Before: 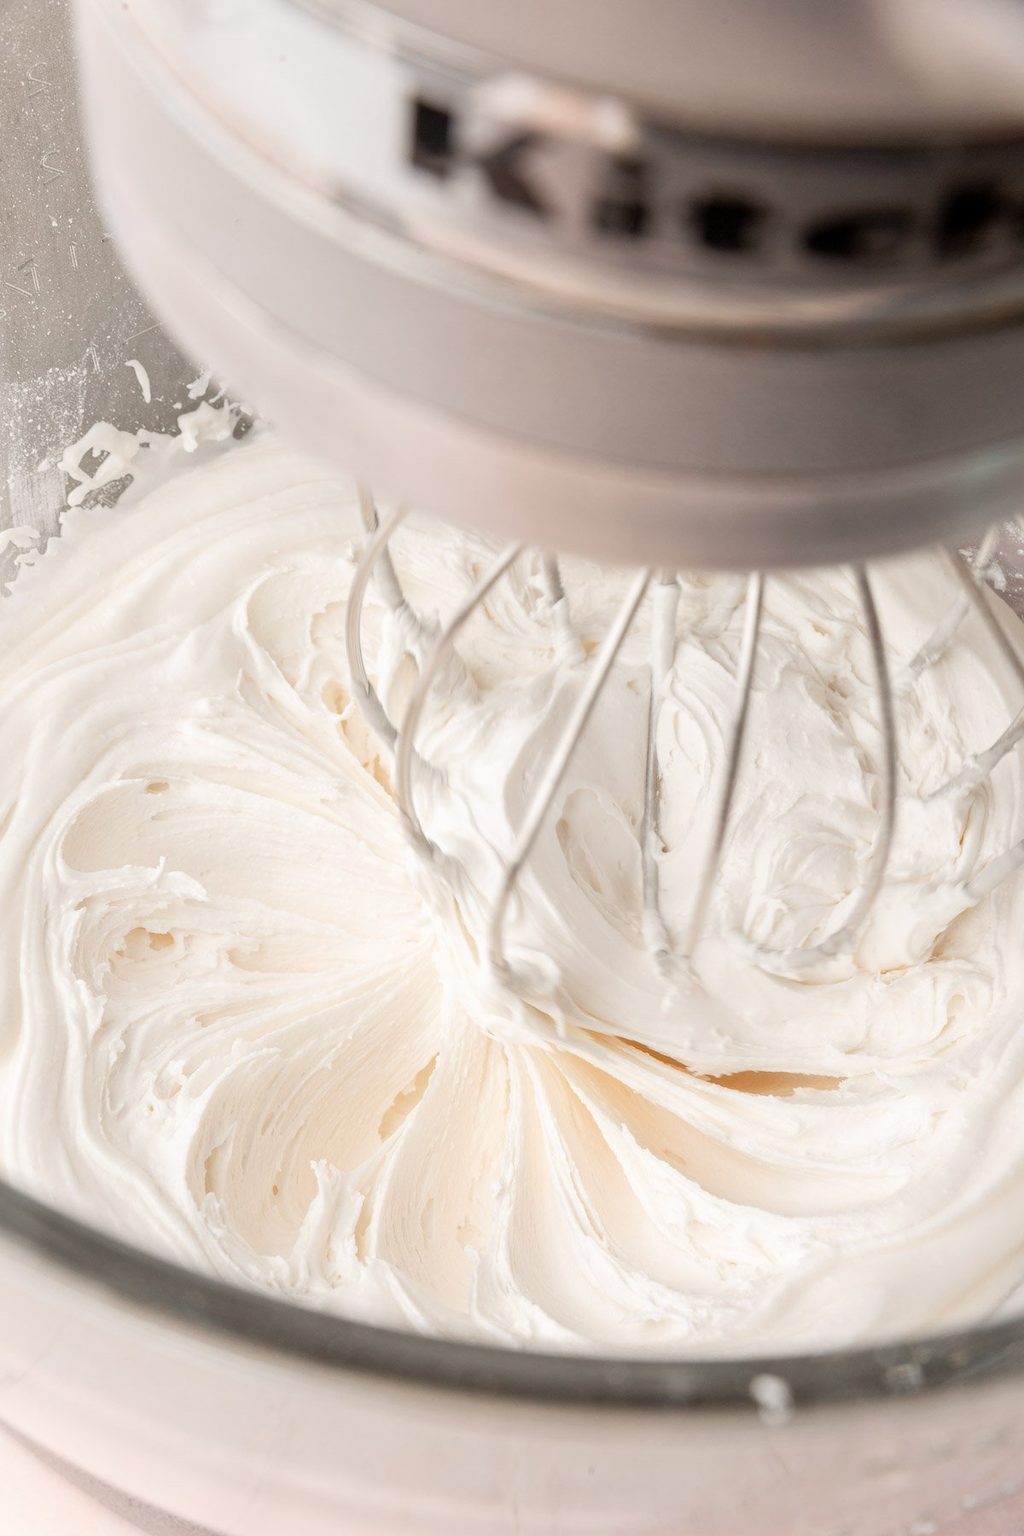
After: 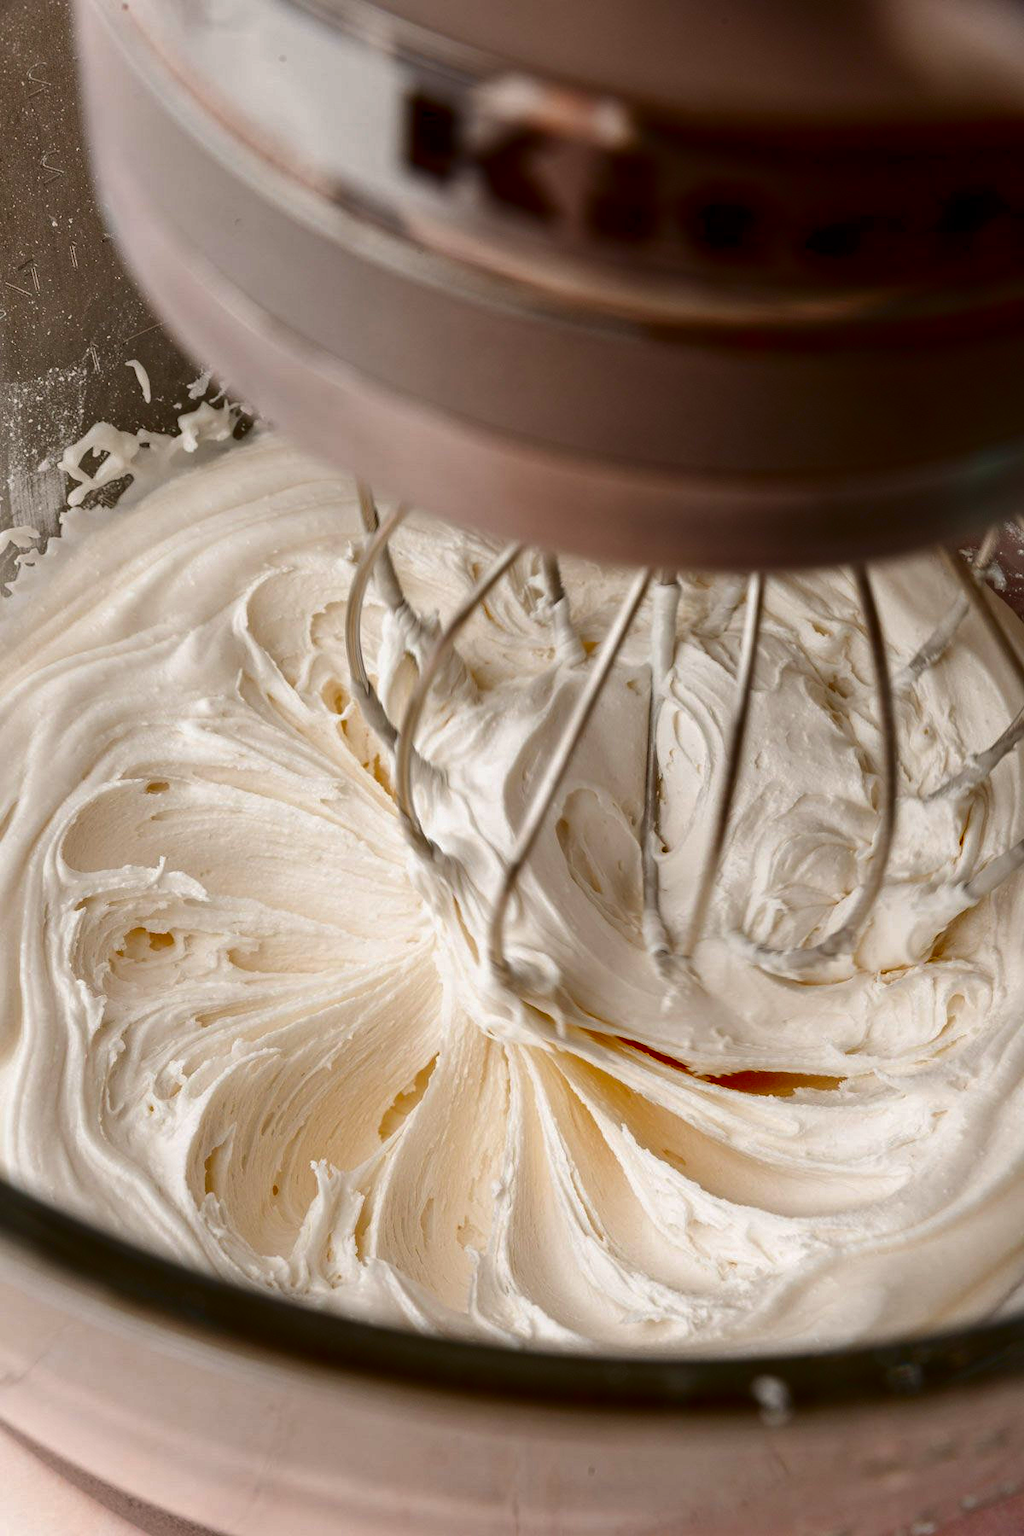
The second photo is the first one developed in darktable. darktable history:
contrast brightness saturation: brightness -0.983, saturation 0.991
